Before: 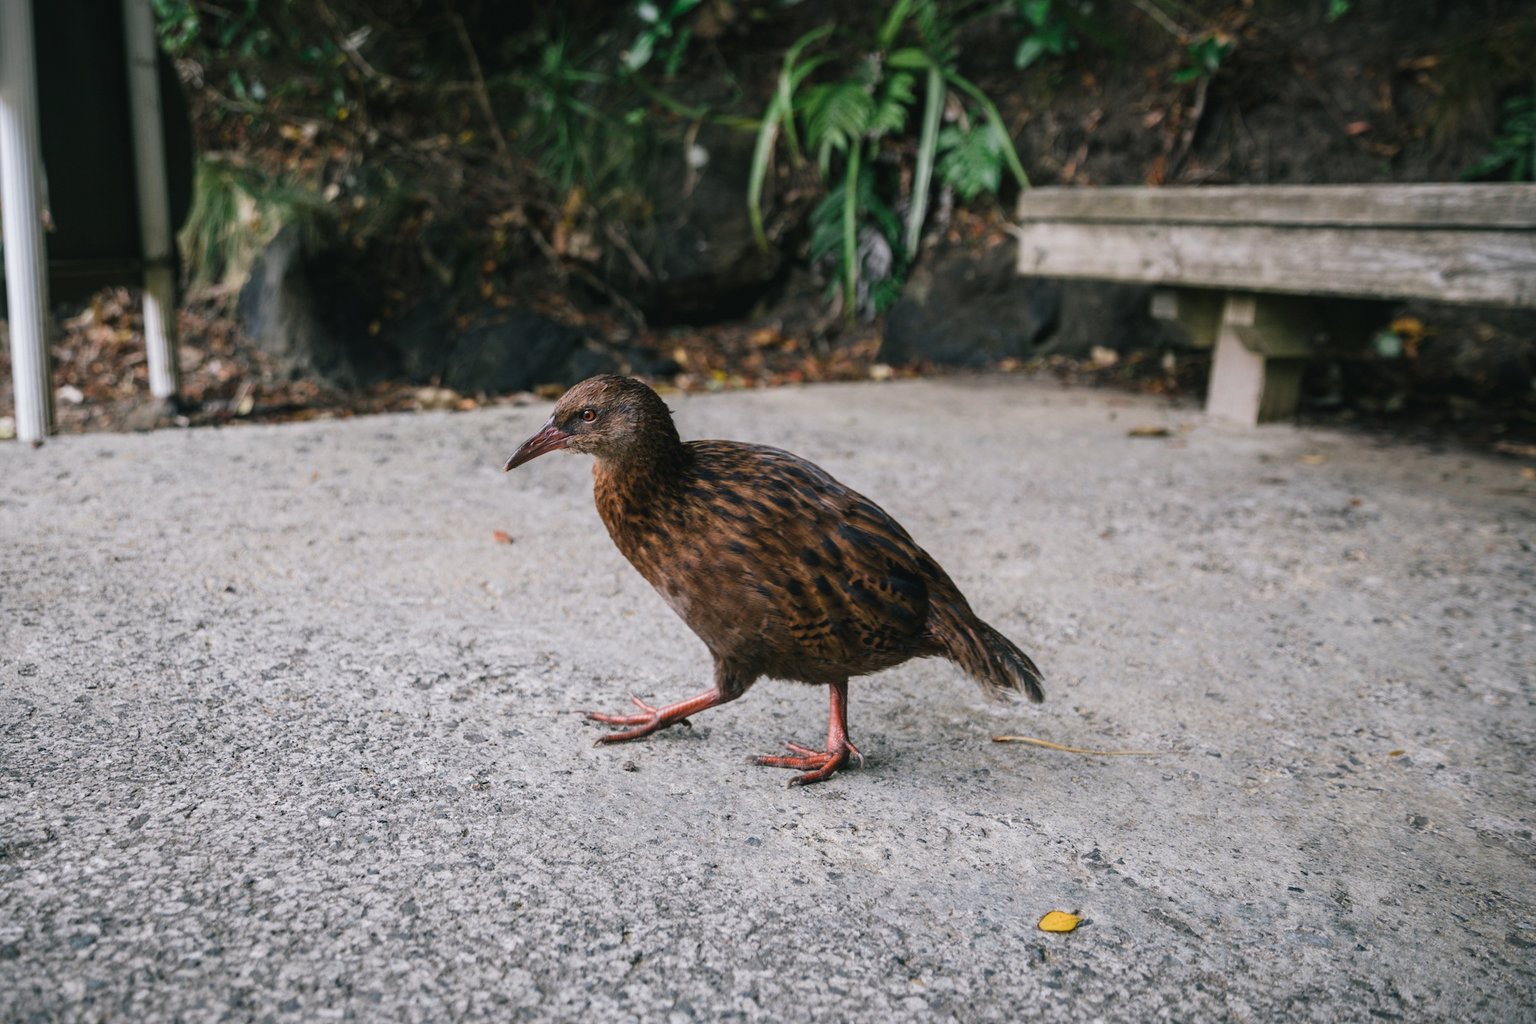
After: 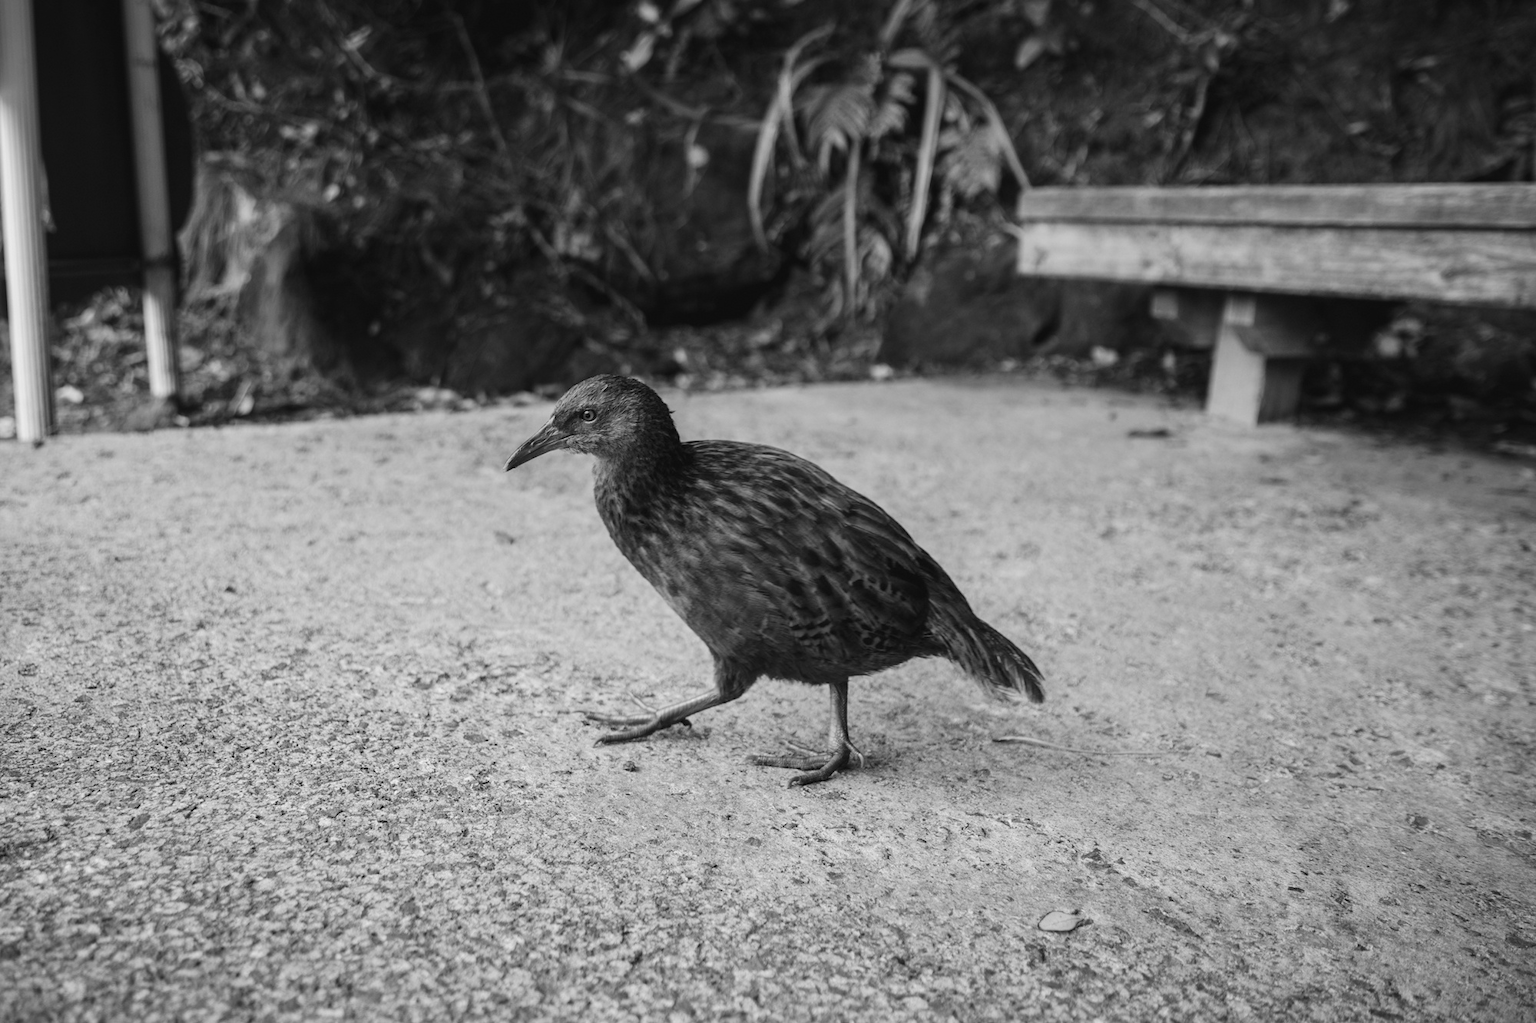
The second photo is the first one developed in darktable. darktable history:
contrast brightness saturation: saturation -1
color zones: curves: ch0 [(0, 0.558) (0.143, 0.548) (0.286, 0.447) (0.429, 0.259) (0.571, 0.5) (0.714, 0.5) (0.857, 0.593) (1, 0.558)]; ch1 [(0, 0.543) (0.01, 0.544) (0.12, 0.492) (0.248, 0.458) (0.5, 0.534) (0.748, 0.5) (0.99, 0.469) (1, 0.543)]; ch2 [(0, 0.507) (0.143, 0.522) (0.286, 0.505) (0.429, 0.5) (0.571, 0.5) (0.714, 0.5) (0.857, 0.5) (1, 0.507)]
